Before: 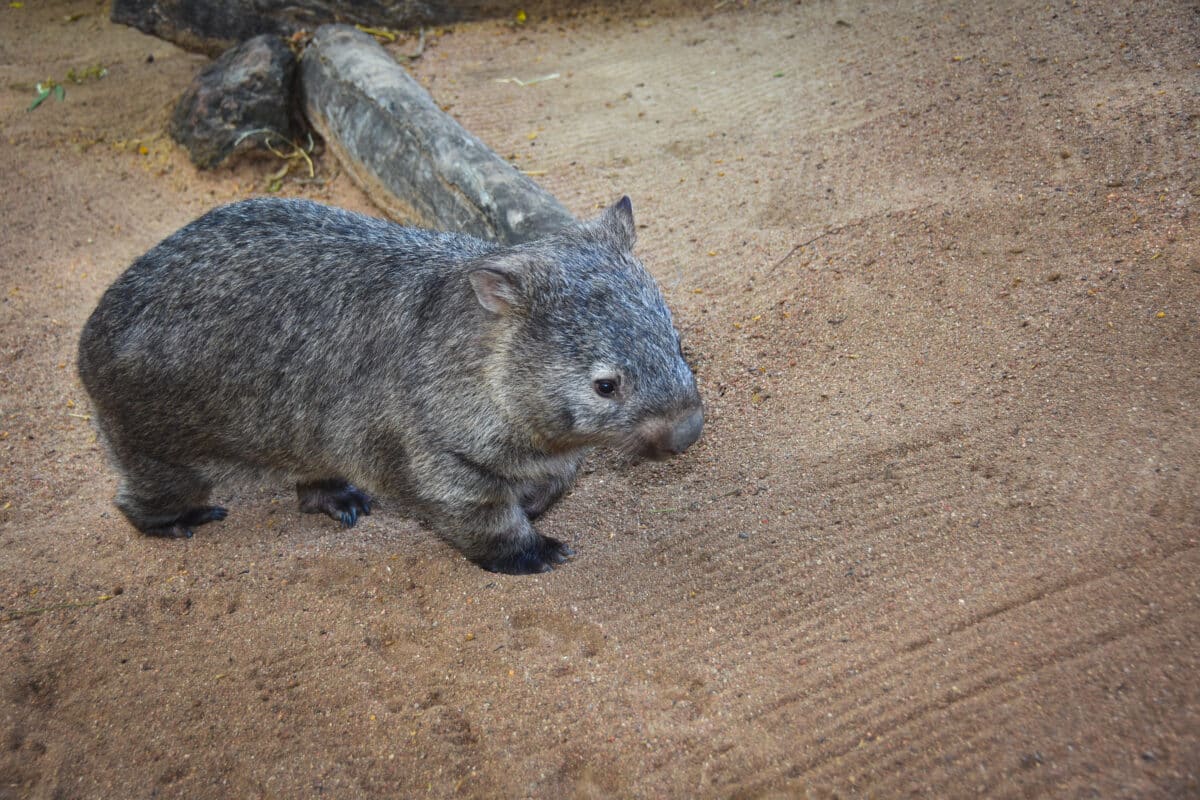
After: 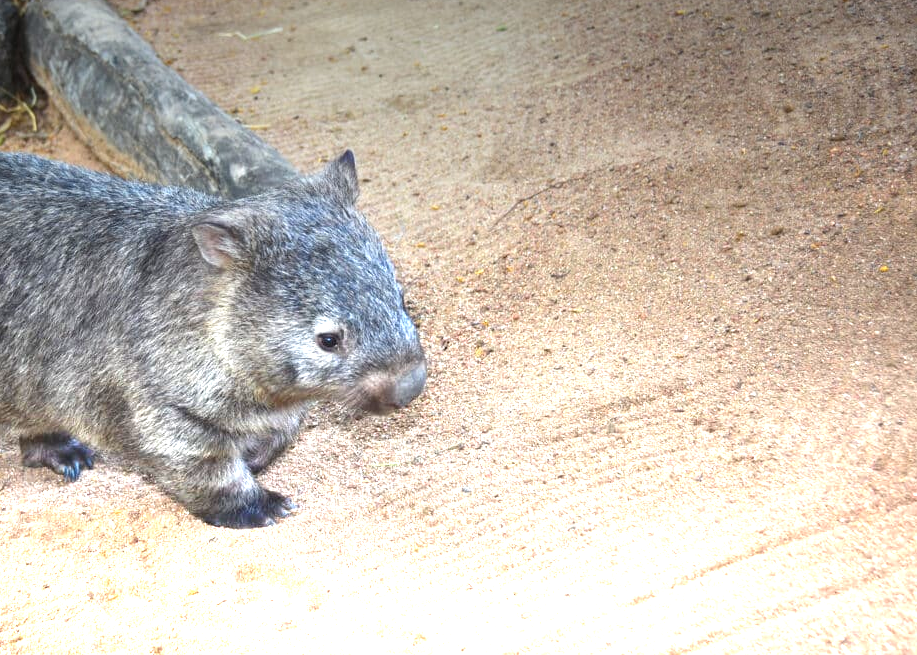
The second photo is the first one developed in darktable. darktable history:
crop: left 23.095%, top 5.827%, bottom 11.854%
graduated density: density -3.9 EV
